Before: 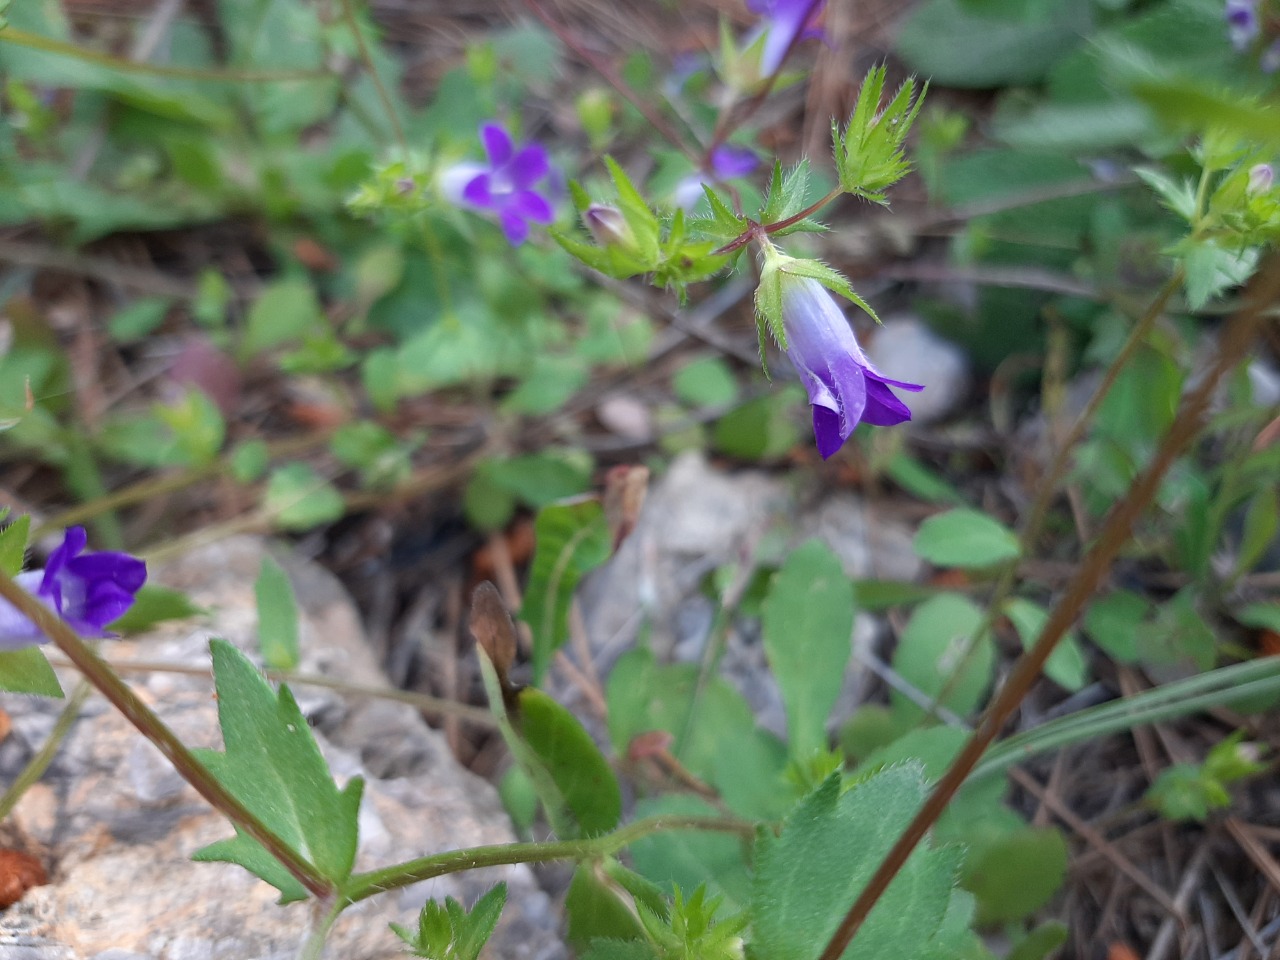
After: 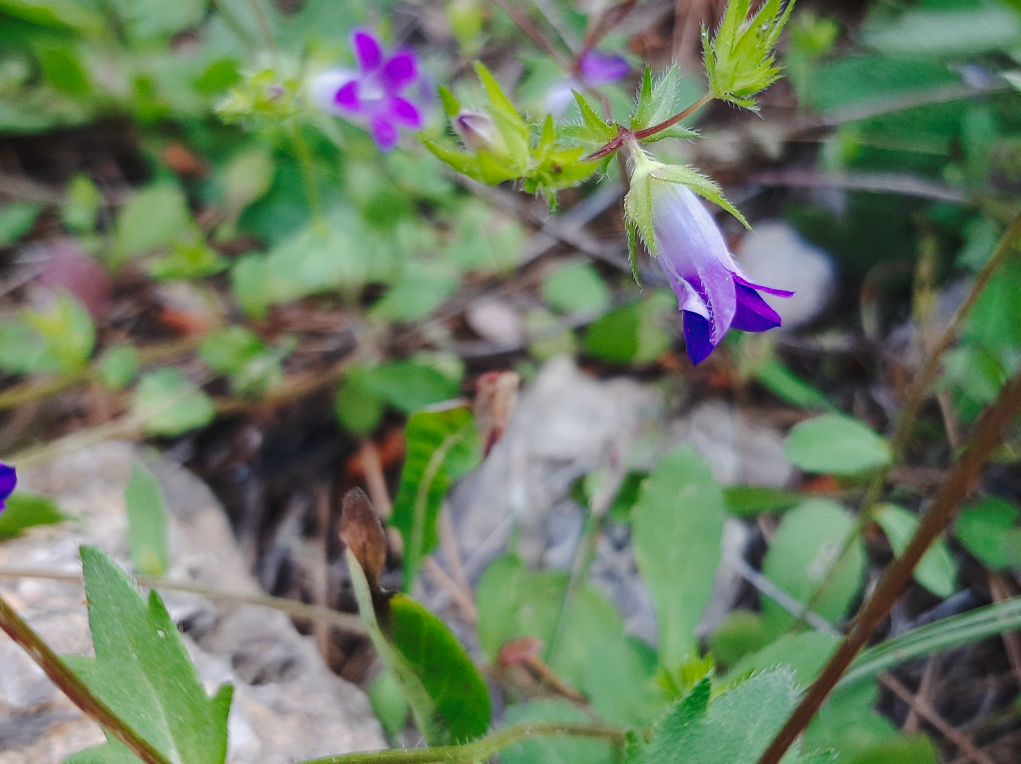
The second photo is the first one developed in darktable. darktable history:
crop and rotate: left 10.224%, top 9.867%, right 10.007%, bottom 10.514%
tone curve: curves: ch0 [(0, 0.032) (0.094, 0.08) (0.265, 0.208) (0.41, 0.417) (0.485, 0.524) (0.638, 0.673) (0.845, 0.828) (0.994, 0.964)]; ch1 [(0, 0) (0.161, 0.092) (0.37, 0.302) (0.437, 0.456) (0.469, 0.482) (0.498, 0.504) (0.576, 0.583) (0.644, 0.638) (0.725, 0.765) (1, 1)]; ch2 [(0, 0) (0.352, 0.403) (0.45, 0.469) (0.502, 0.504) (0.54, 0.521) (0.589, 0.576) (1, 1)], preserve colors none
